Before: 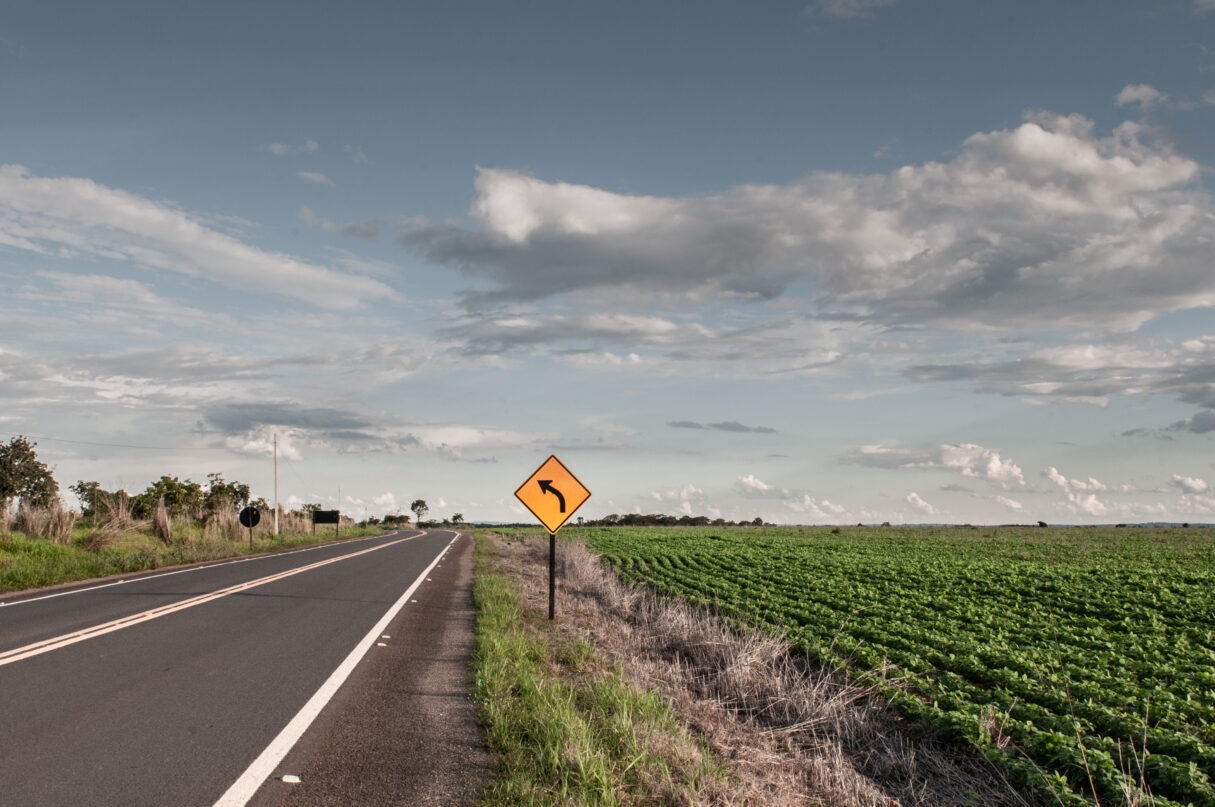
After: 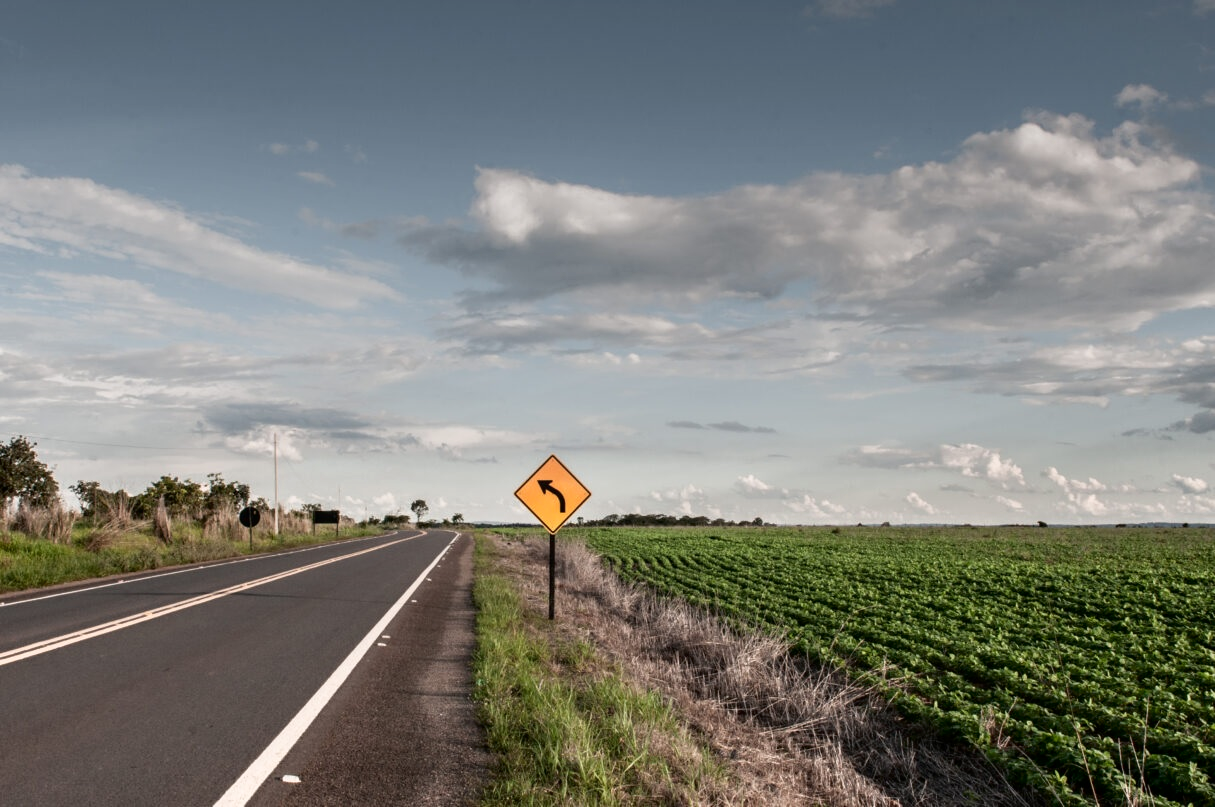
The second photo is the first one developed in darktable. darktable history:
exposure: compensate highlight preservation false
shadows and highlights: shadows -62.32, white point adjustment -5.22, highlights 61.59
